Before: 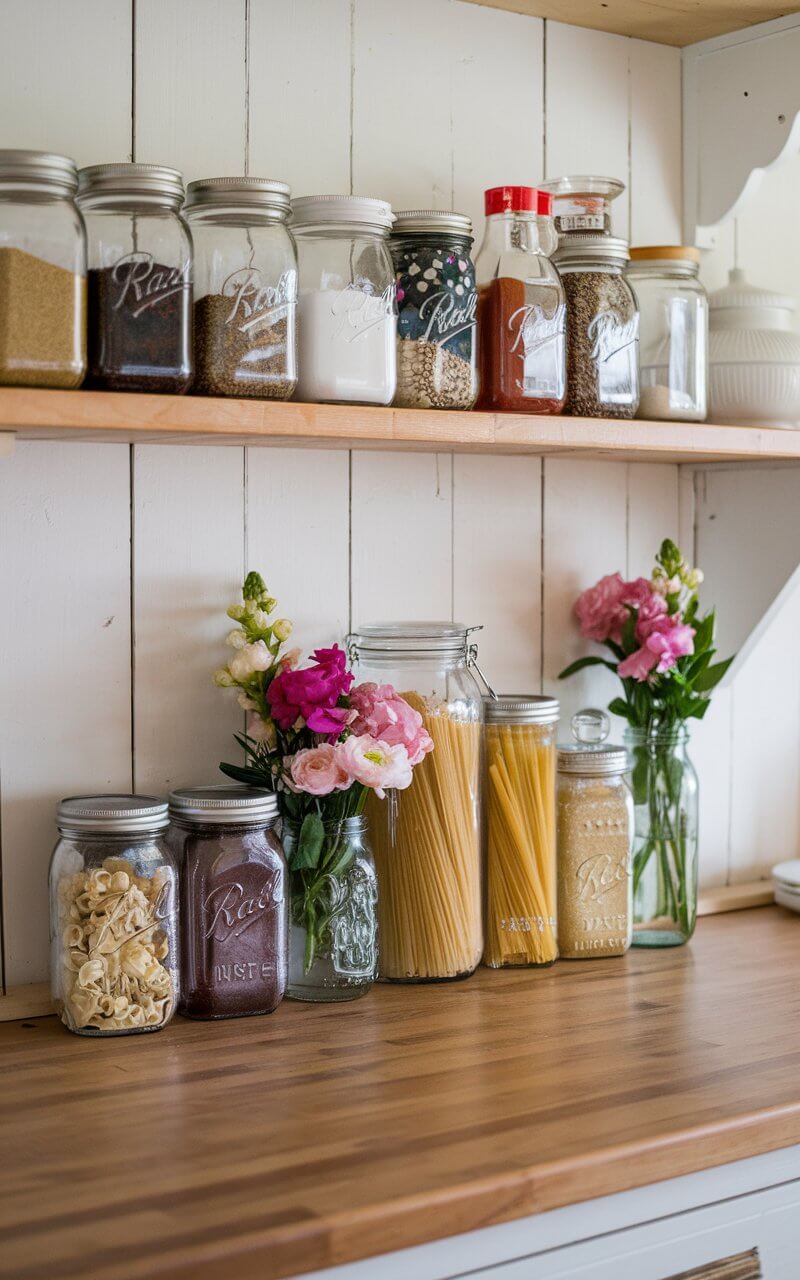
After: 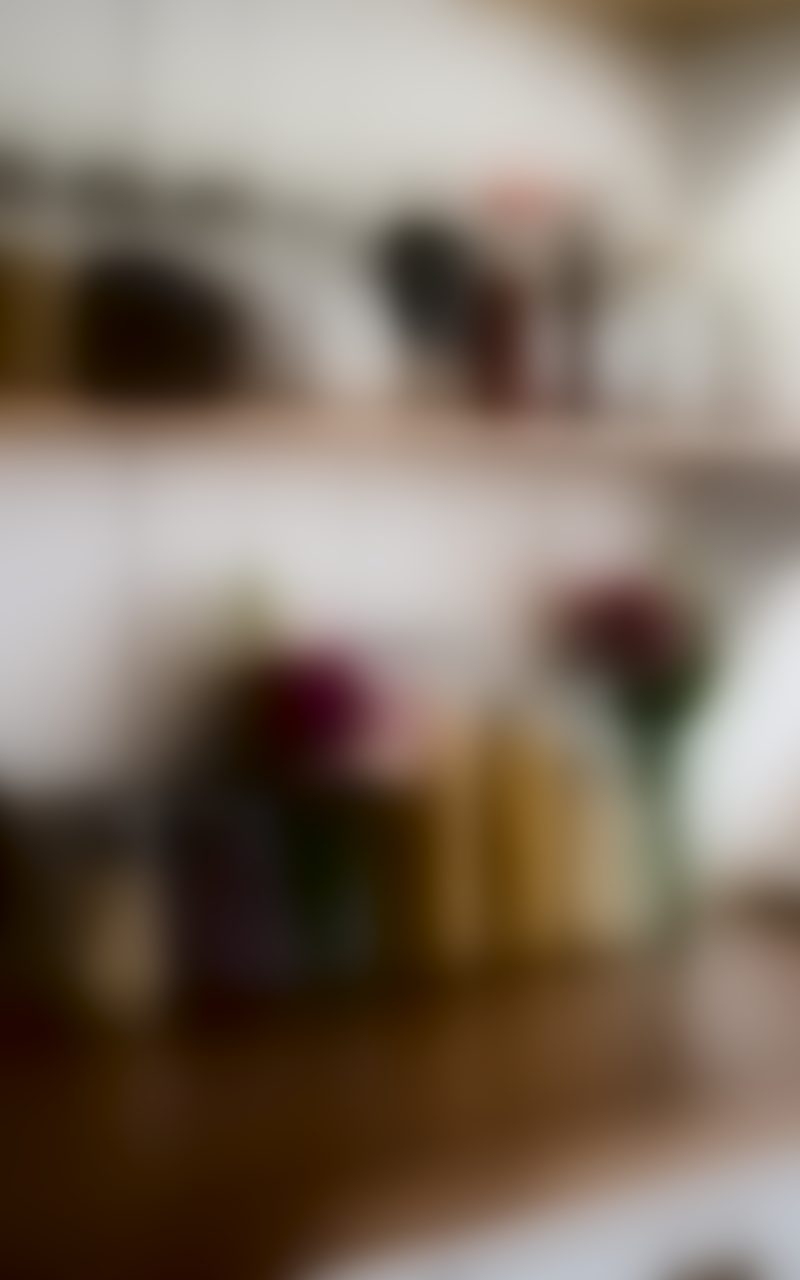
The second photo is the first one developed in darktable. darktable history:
rotate and perspective: automatic cropping off
lowpass: radius 31.92, contrast 1.72, brightness -0.98, saturation 0.94
